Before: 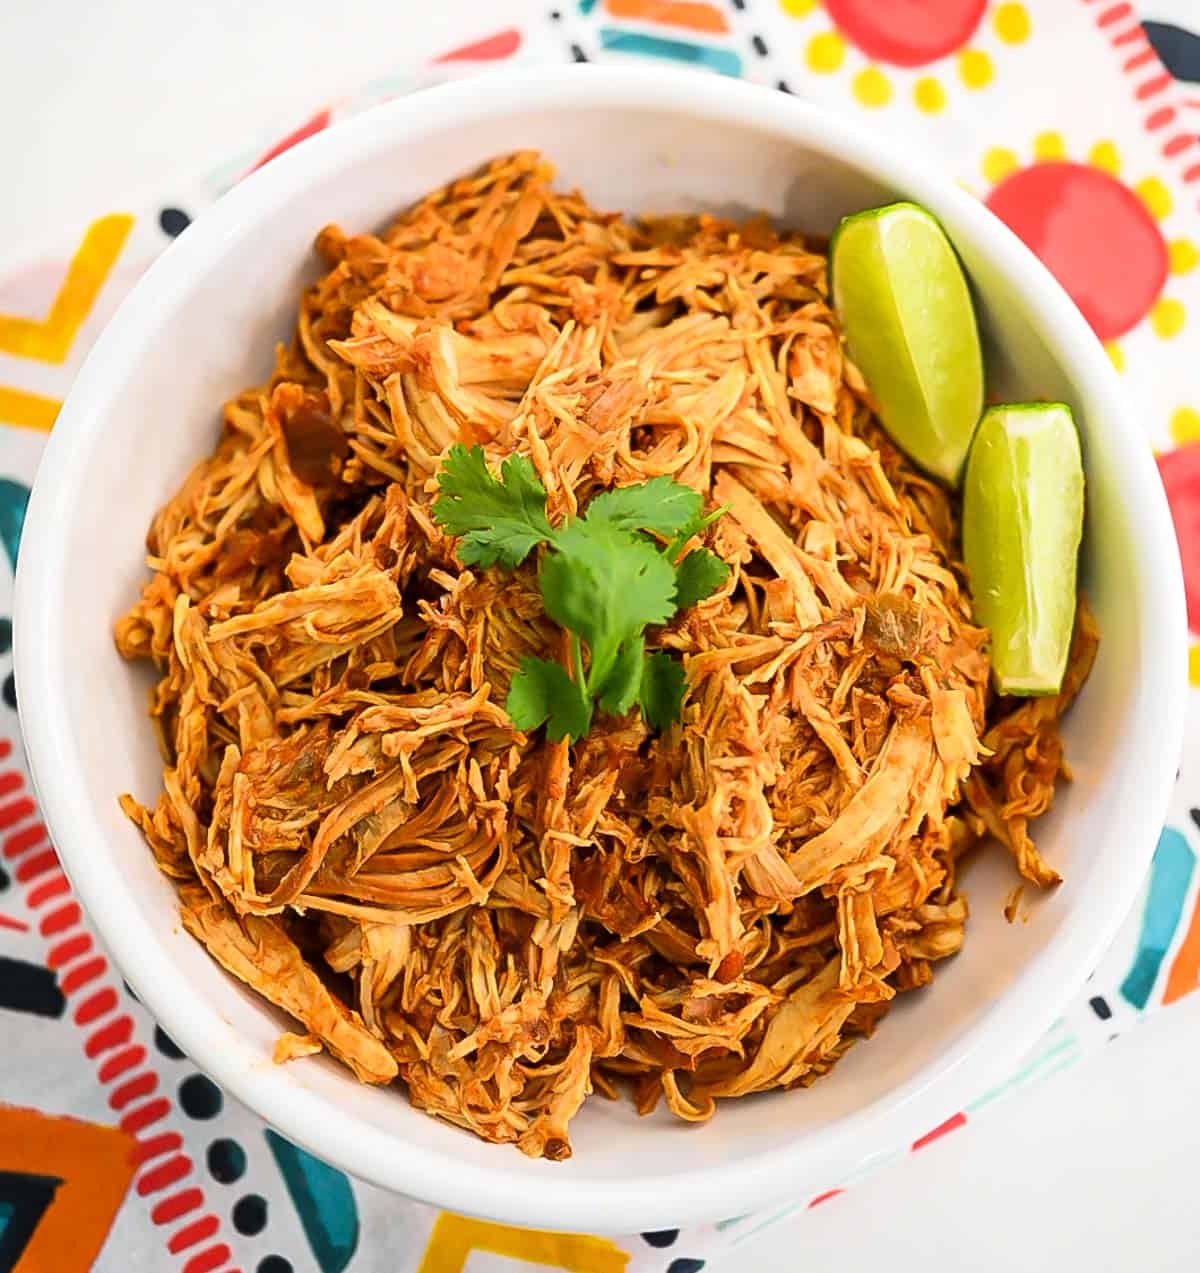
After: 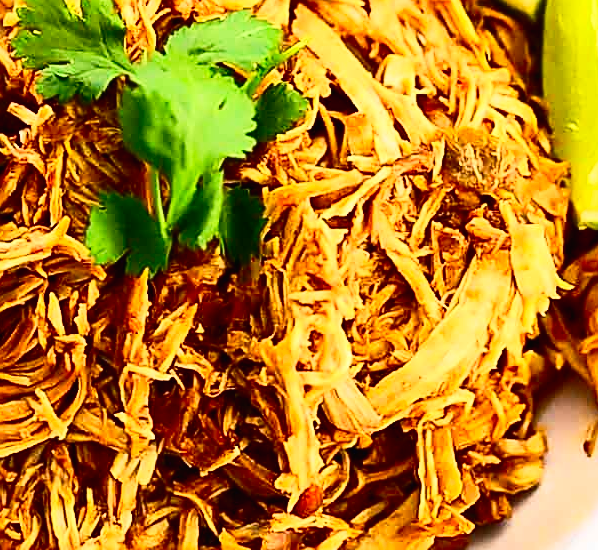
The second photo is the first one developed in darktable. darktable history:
crop: left 35.12%, top 36.61%, right 15.022%, bottom 20.11%
sharpen: on, module defaults
color zones: curves: ch1 [(0.29, 0.492) (0.373, 0.185) (0.509, 0.481)]; ch2 [(0.25, 0.462) (0.749, 0.457)], mix -120.85%
contrast brightness saturation: contrast 0.406, brightness 0.049, saturation 0.247
tone curve: curves: ch0 [(0, 0.012) (0.056, 0.046) (0.218, 0.213) (0.606, 0.62) (0.82, 0.846) (1, 1)]; ch1 [(0, 0) (0.226, 0.261) (0.403, 0.437) (0.469, 0.472) (0.495, 0.499) (0.514, 0.504) (0.545, 0.555) (0.59, 0.598) (0.714, 0.733) (1, 1)]; ch2 [(0, 0) (0.269, 0.299) (0.459, 0.45) (0.498, 0.499) (0.523, 0.512) (0.568, 0.558) (0.634, 0.617) (0.702, 0.662) (0.781, 0.775) (1, 1)], preserve colors none
